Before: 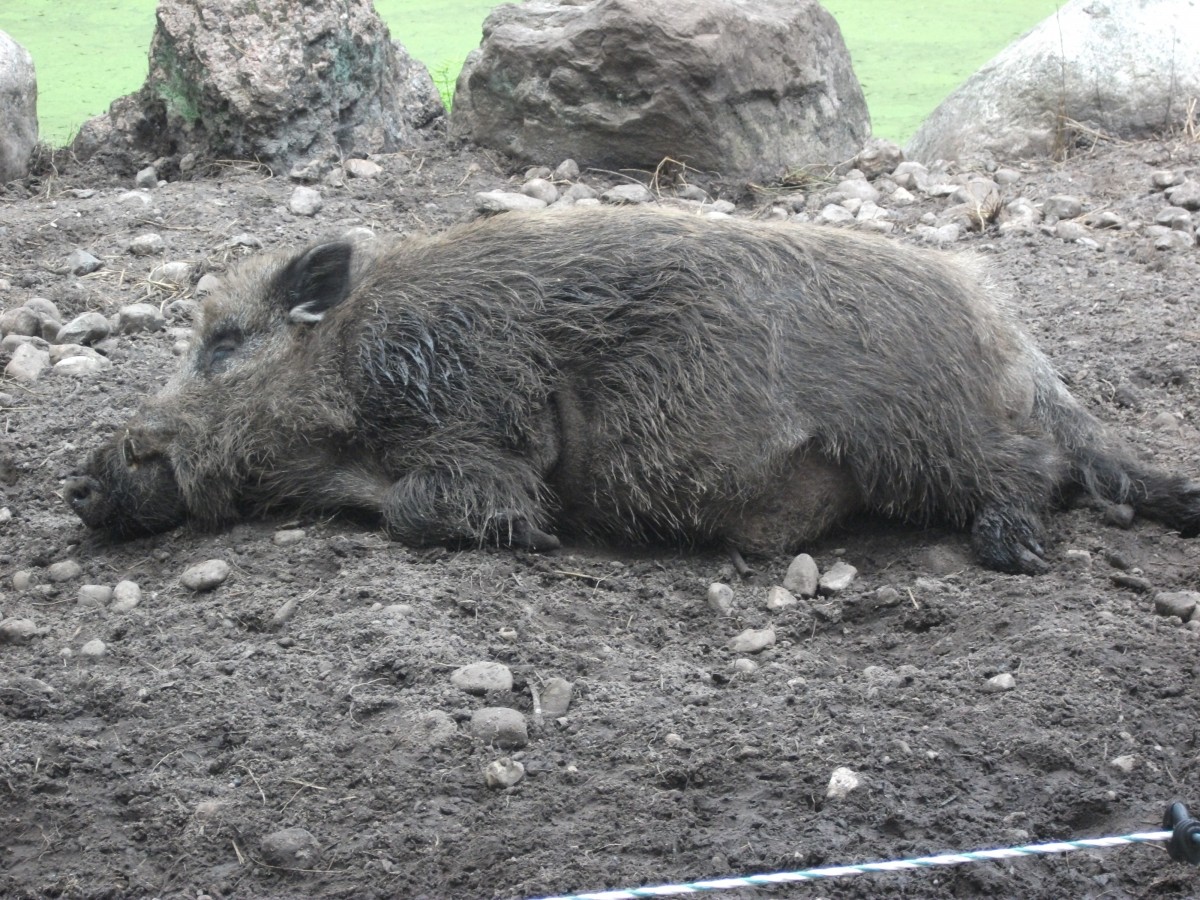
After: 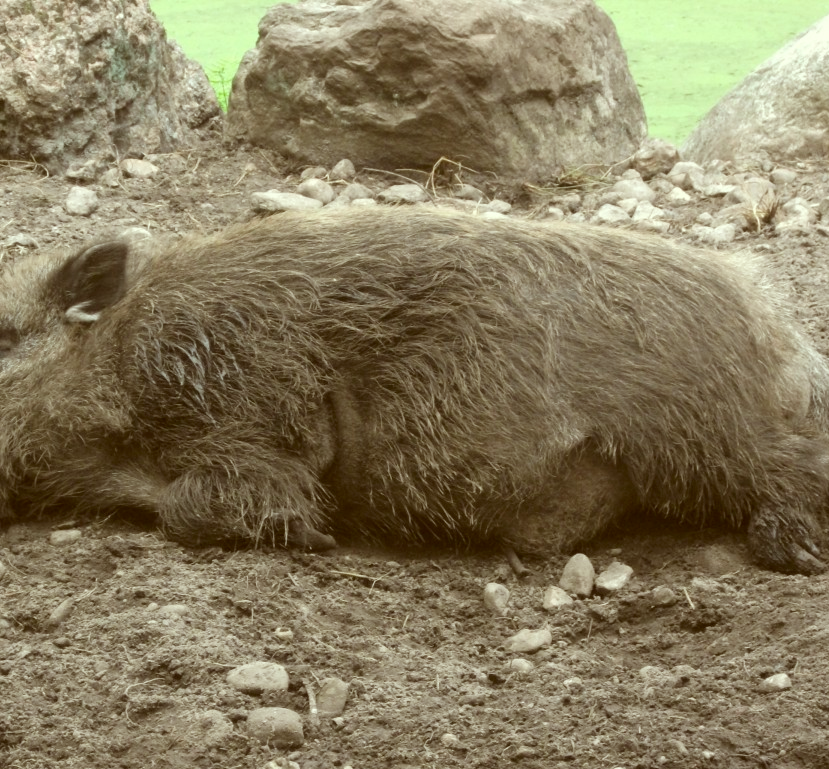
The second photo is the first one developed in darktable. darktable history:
color correction: highlights a* -5.33, highlights b* 9.8, shadows a* 9.81, shadows b* 24.6
crop: left 18.735%, right 12.167%, bottom 14.458%
